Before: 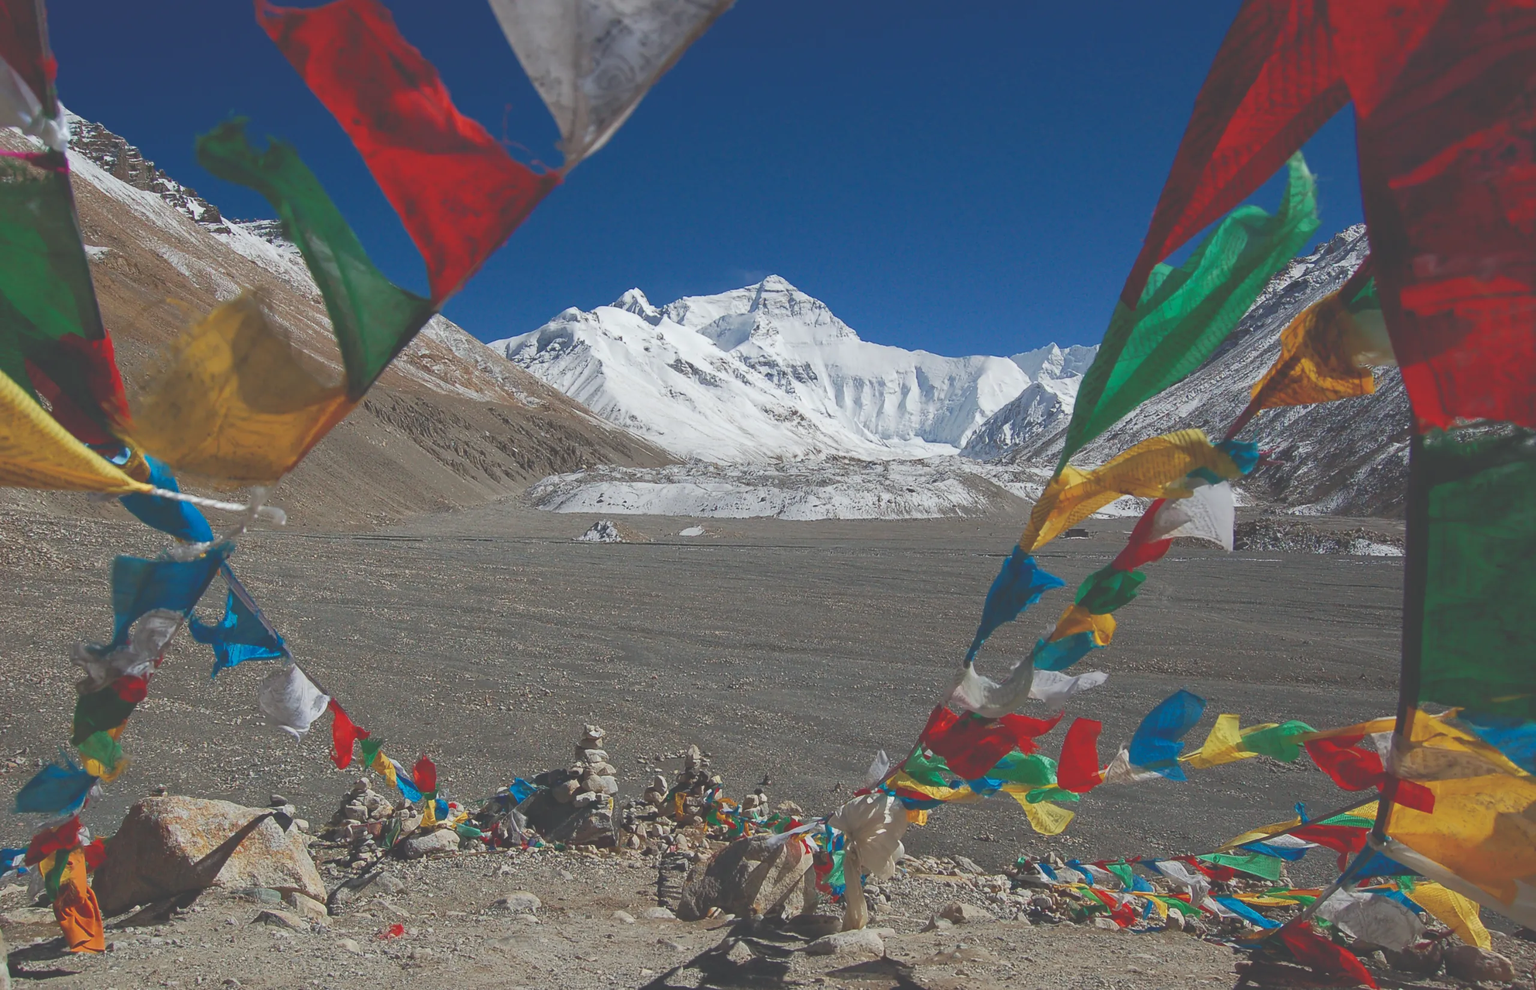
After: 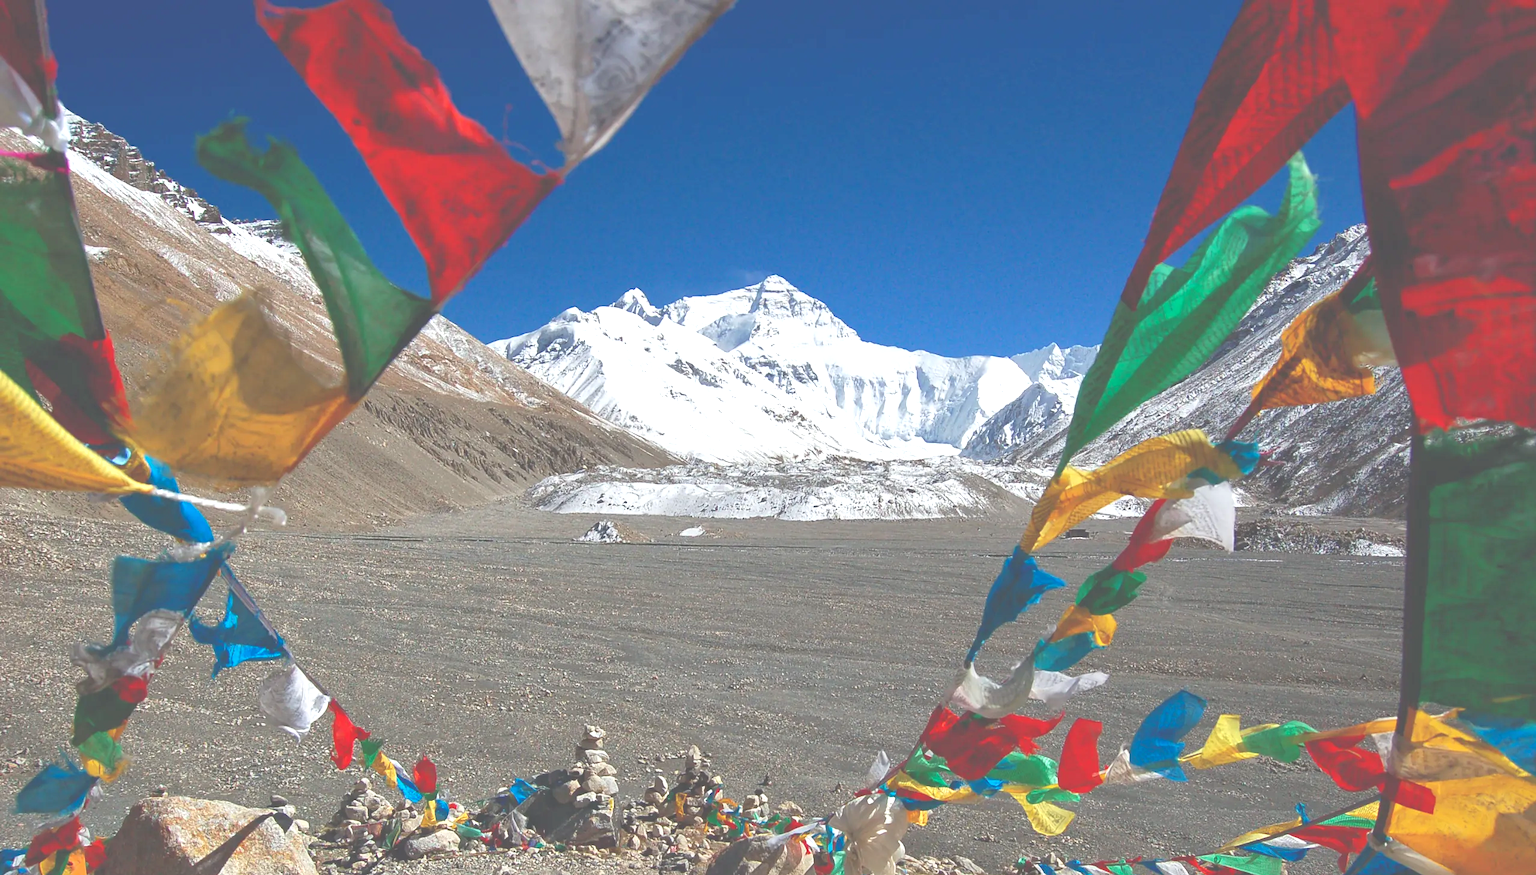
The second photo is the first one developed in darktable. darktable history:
crop and rotate: top 0%, bottom 11.535%
exposure: exposure 1 EV, compensate exposure bias true, compensate highlight preservation false
local contrast: mode bilateral grid, contrast 21, coarseness 50, detail 102%, midtone range 0.2
shadows and highlights: shadows -20.56, white point adjustment -1.81, highlights -35.17
